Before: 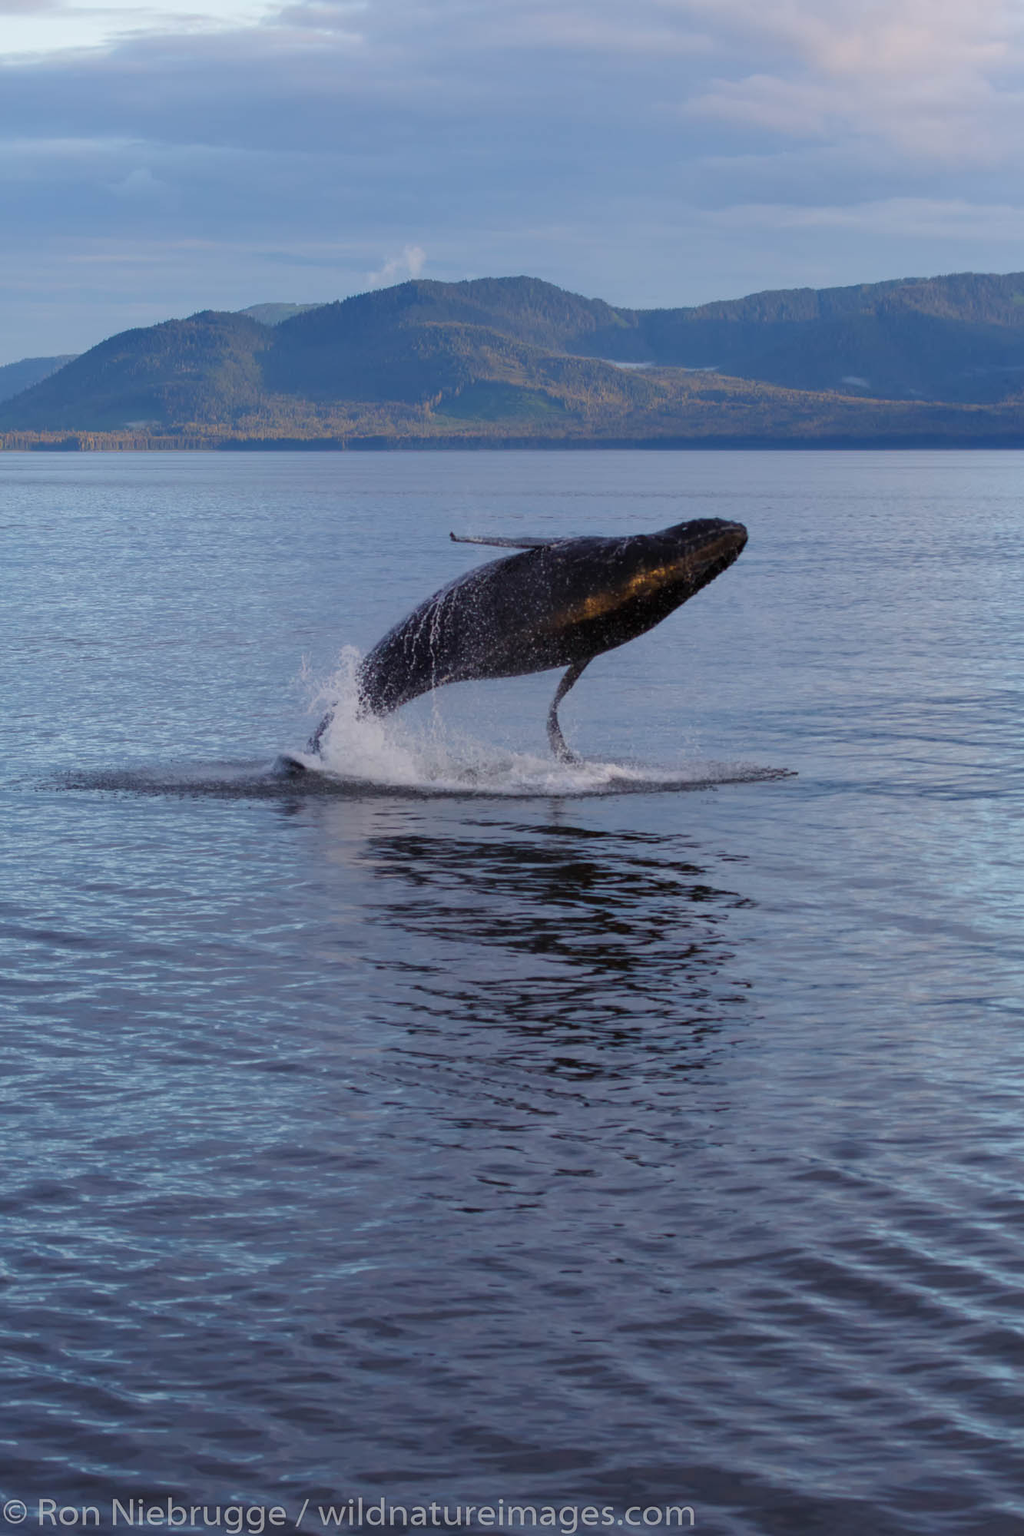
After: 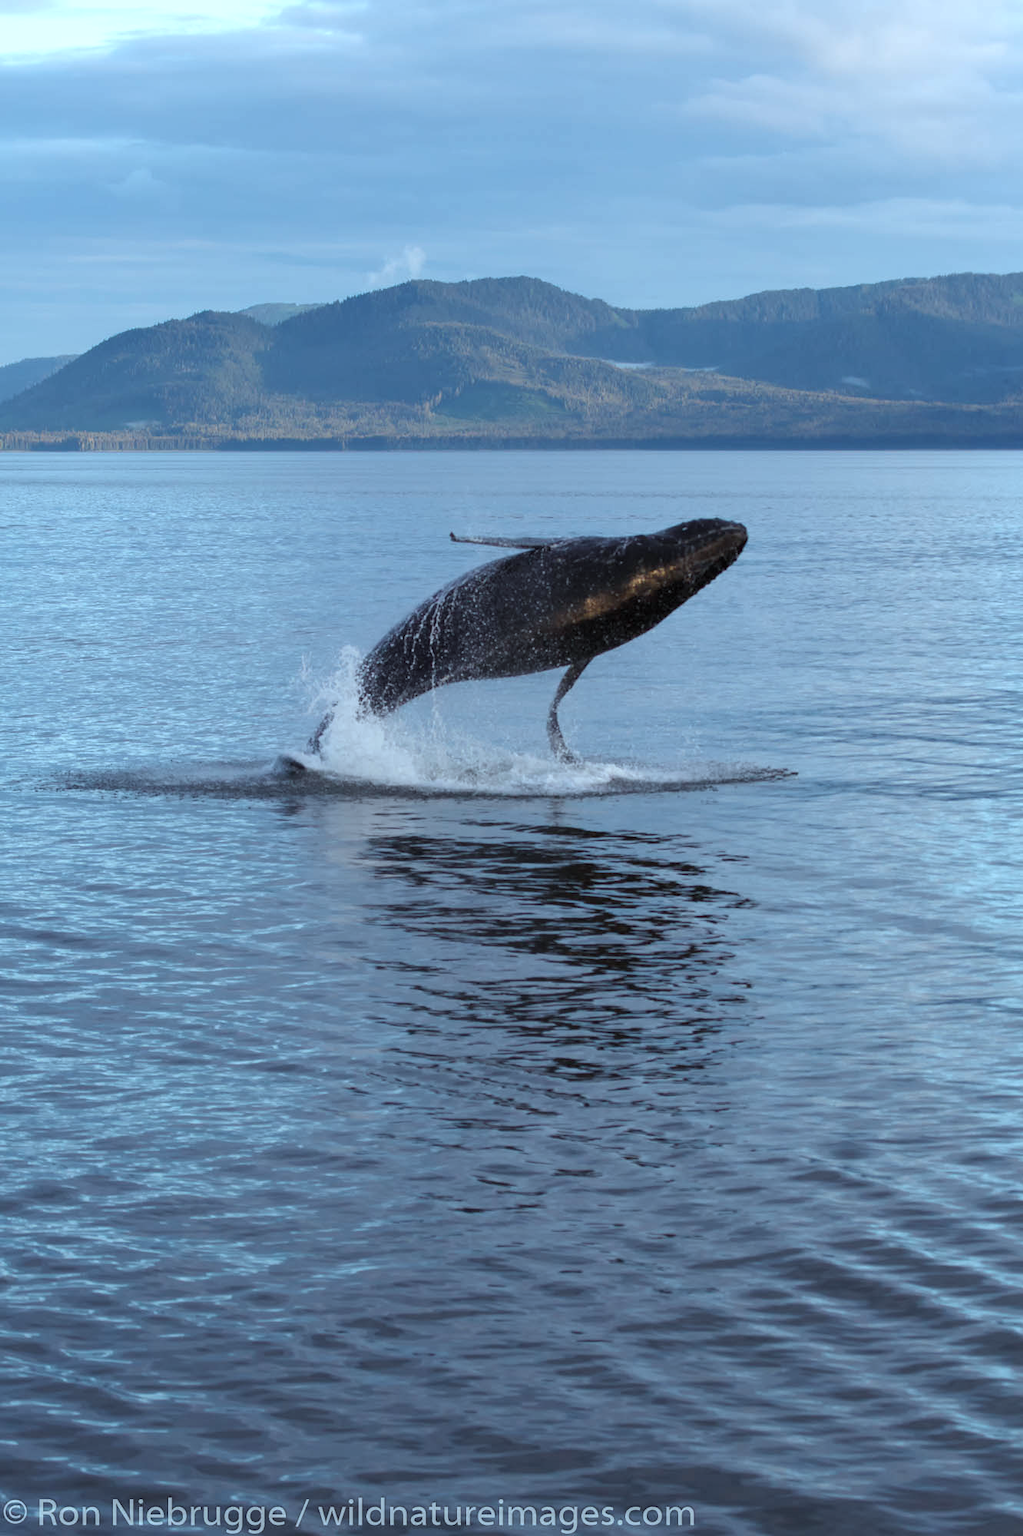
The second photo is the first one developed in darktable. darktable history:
exposure: black level correction 0, exposure 0.5 EV, compensate highlight preservation false
color correction: highlights a* -13.13, highlights b* -17.84, saturation 0.708
